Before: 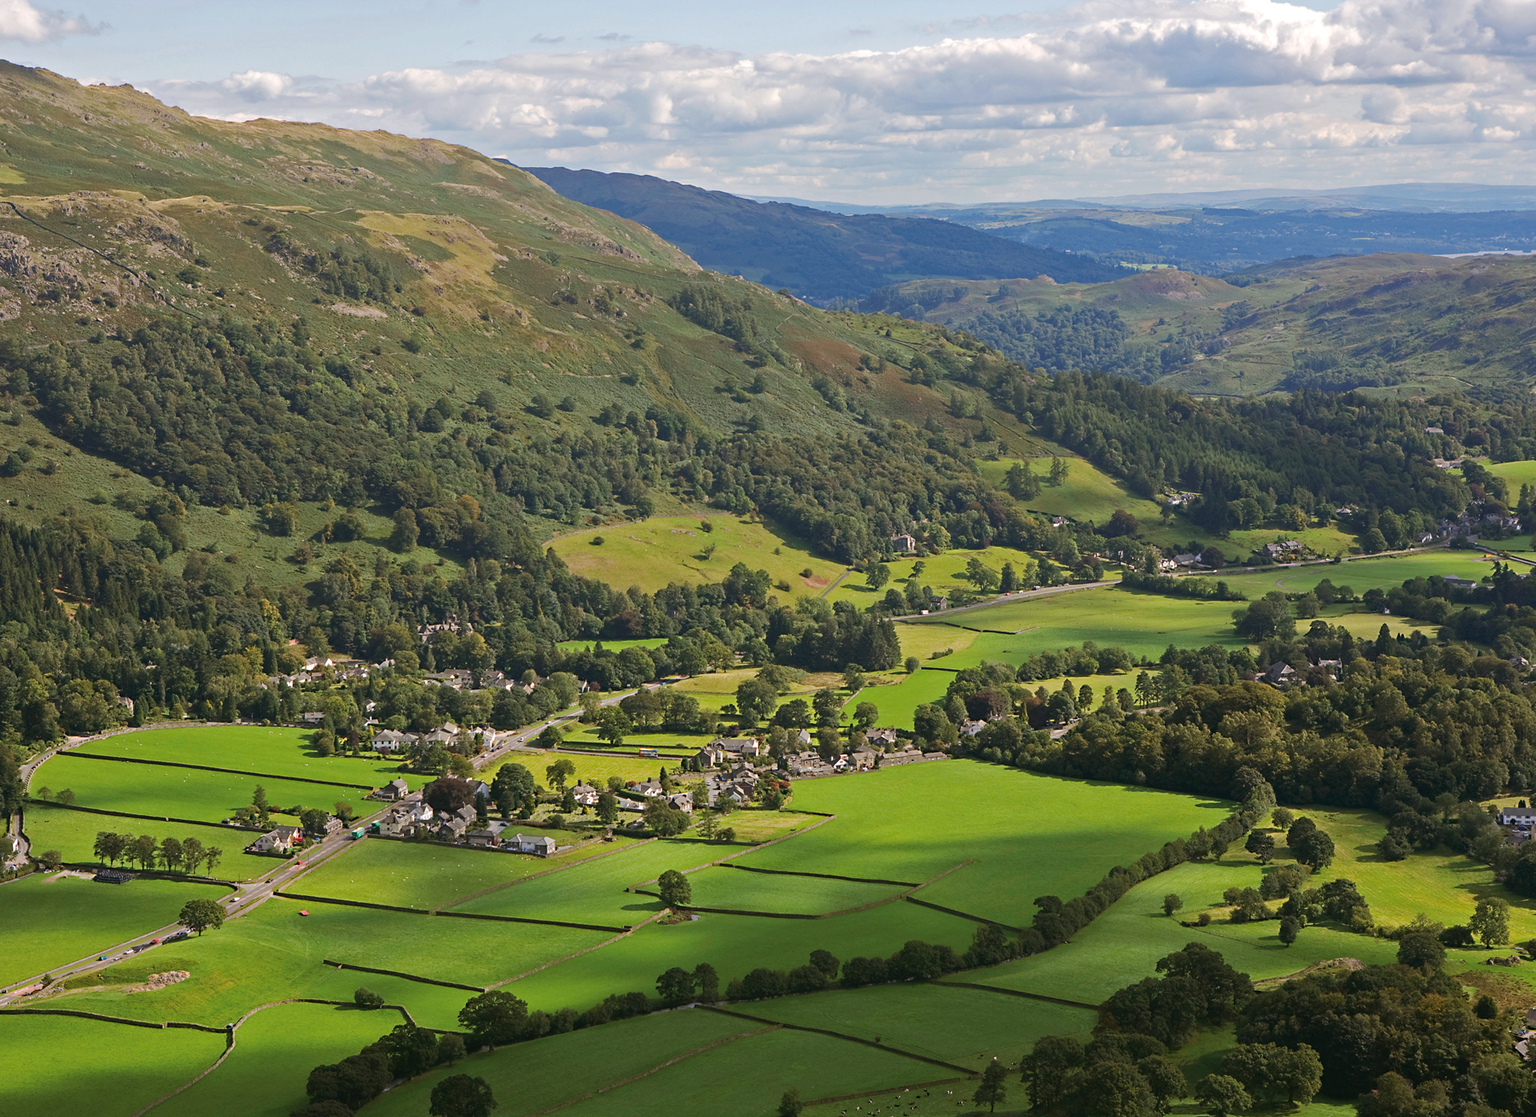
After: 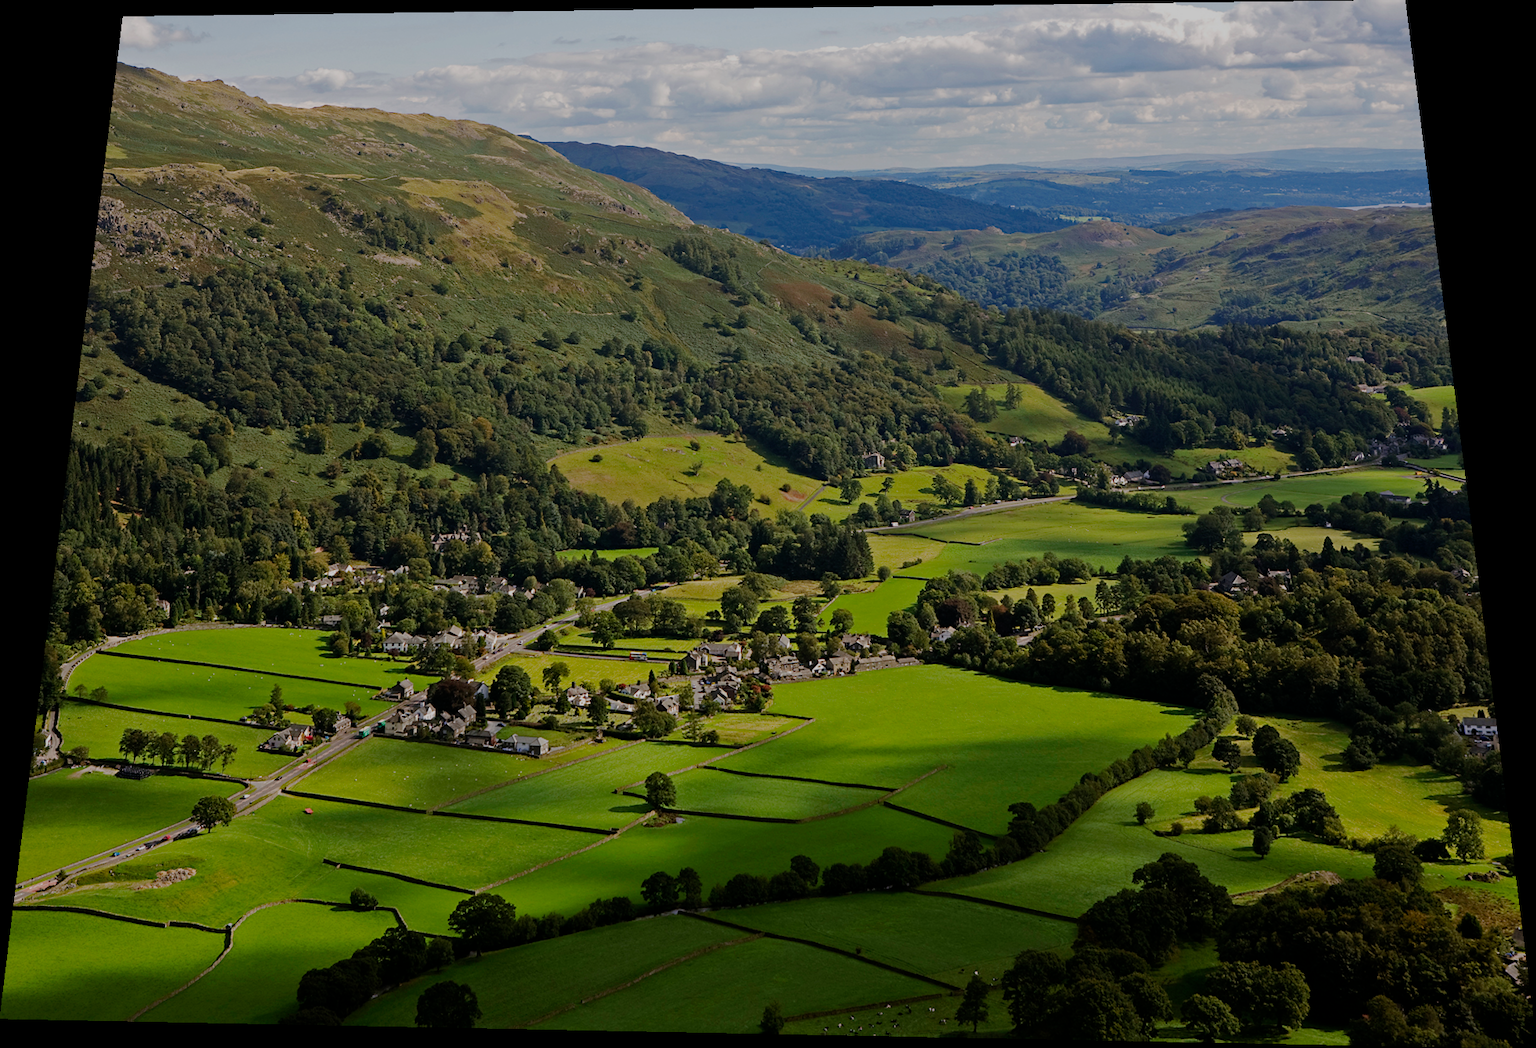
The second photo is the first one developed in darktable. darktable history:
filmic rgb: middle gray luminance 29%, black relative exposure -10.3 EV, white relative exposure 5.5 EV, threshold 6 EV, target black luminance 0%, hardness 3.95, latitude 2.04%, contrast 1.132, highlights saturation mix 5%, shadows ↔ highlights balance 15.11%, add noise in highlights 0, preserve chrominance no, color science v3 (2019), use custom middle-gray values true, iterations of high-quality reconstruction 0, contrast in highlights soft, enable highlight reconstruction true
rotate and perspective: rotation 0.128°, lens shift (vertical) -0.181, lens shift (horizontal) -0.044, shear 0.001, automatic cropping off
